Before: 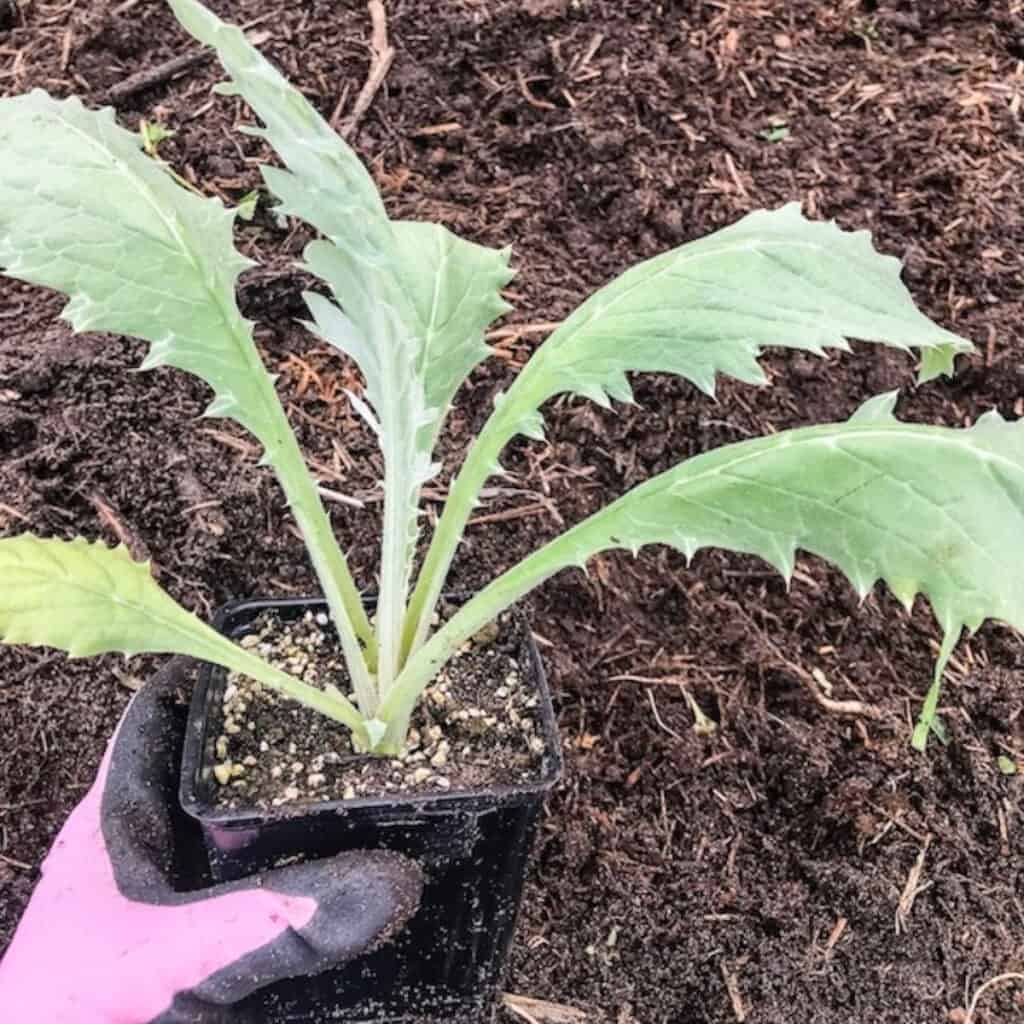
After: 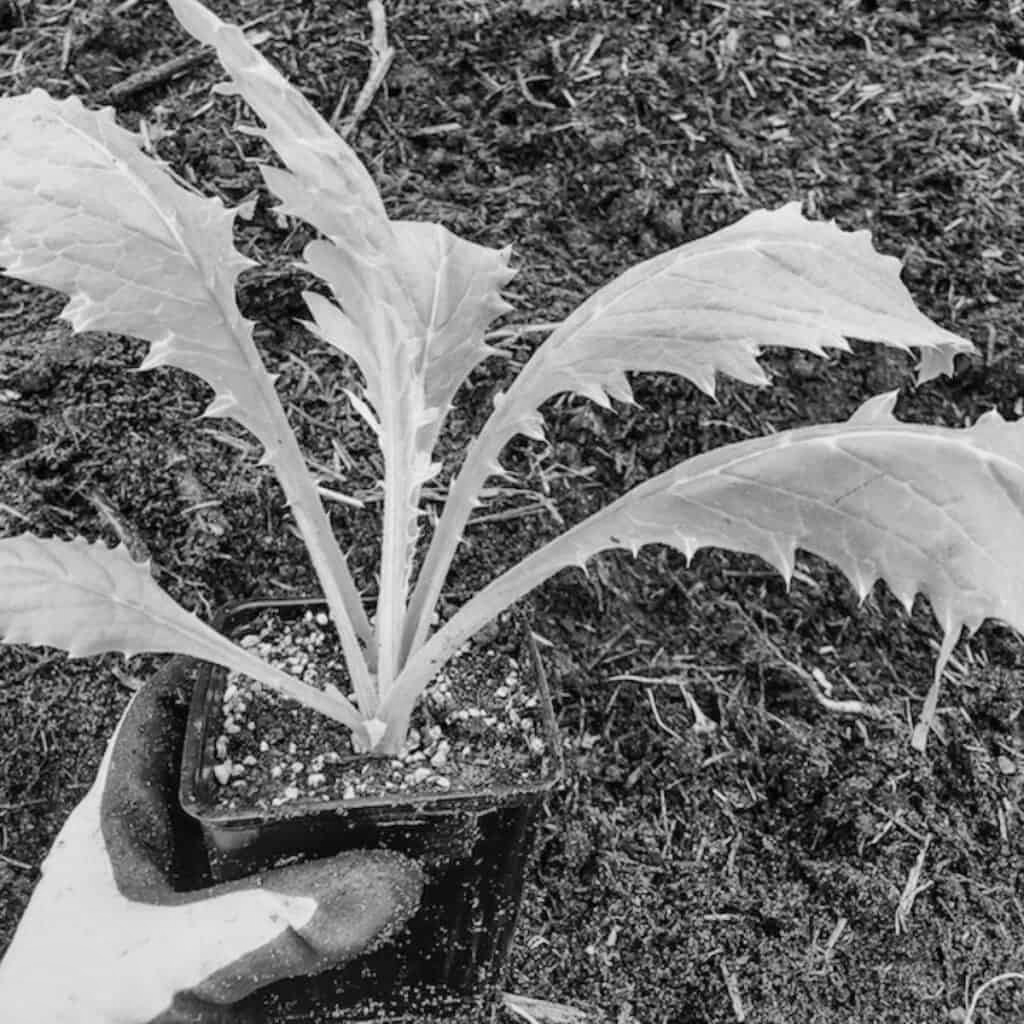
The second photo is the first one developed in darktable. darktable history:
color calibration: output gray [0.246, 0.254, 0.501, 0], illuminant same as pipeline (D50), adaptation XYZ, x 0.346, y 0.358, temperature 5017.87 K
shadows and highlights: low approximation 0.01, soften with gaussian
